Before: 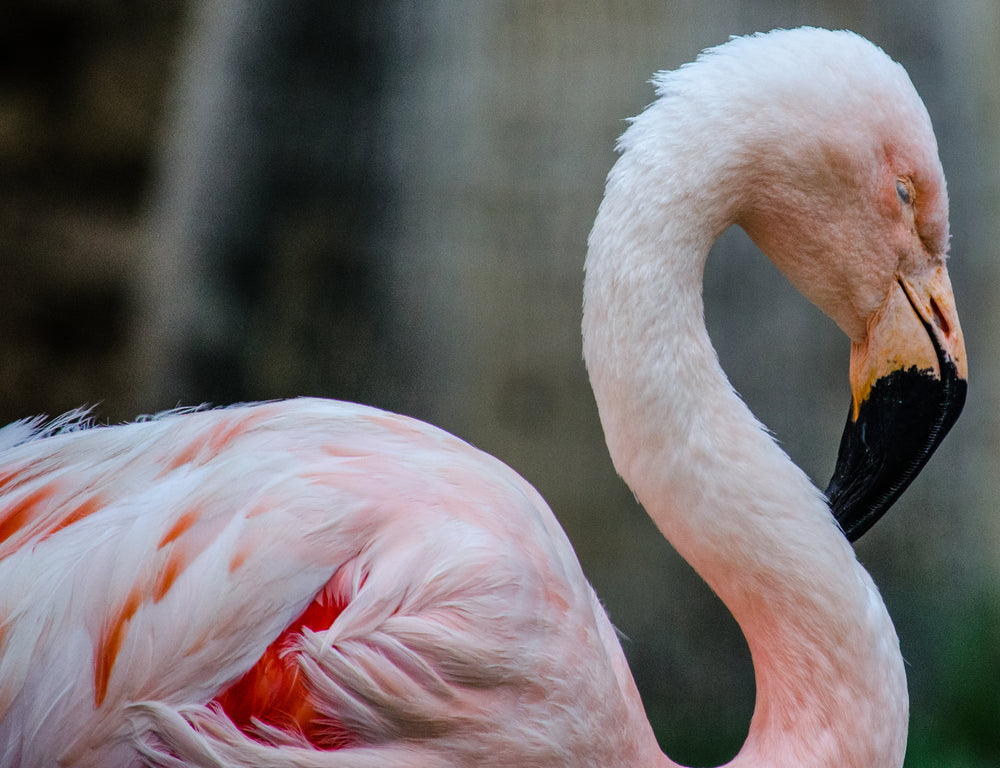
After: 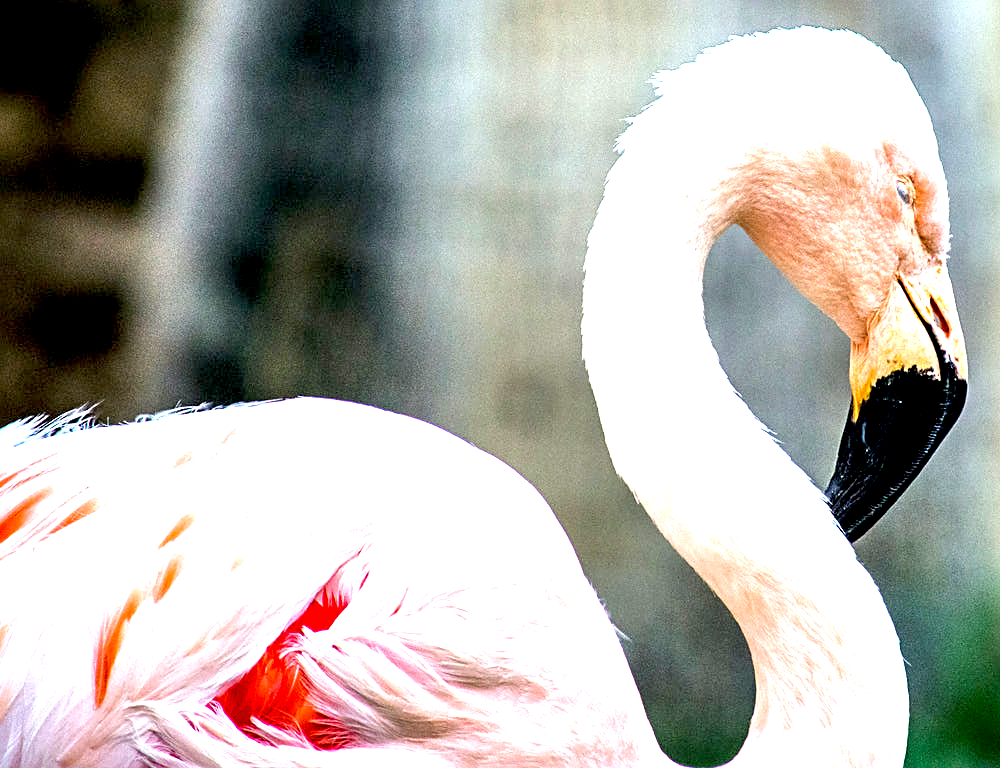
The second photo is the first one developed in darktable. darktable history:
sharpen: on, module defaults
exposure: black level correction 0.005, exposure 2.067 EV, compensate exposure bias true, compensate highlight preservation false
